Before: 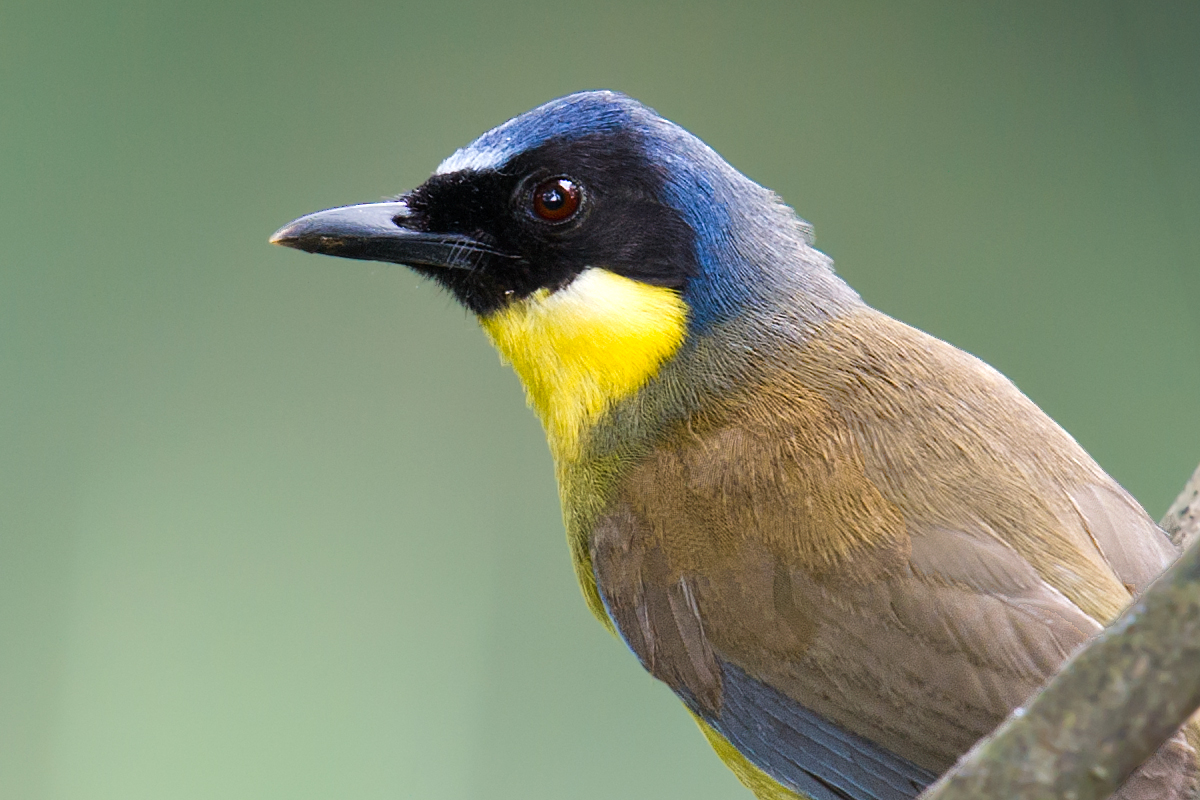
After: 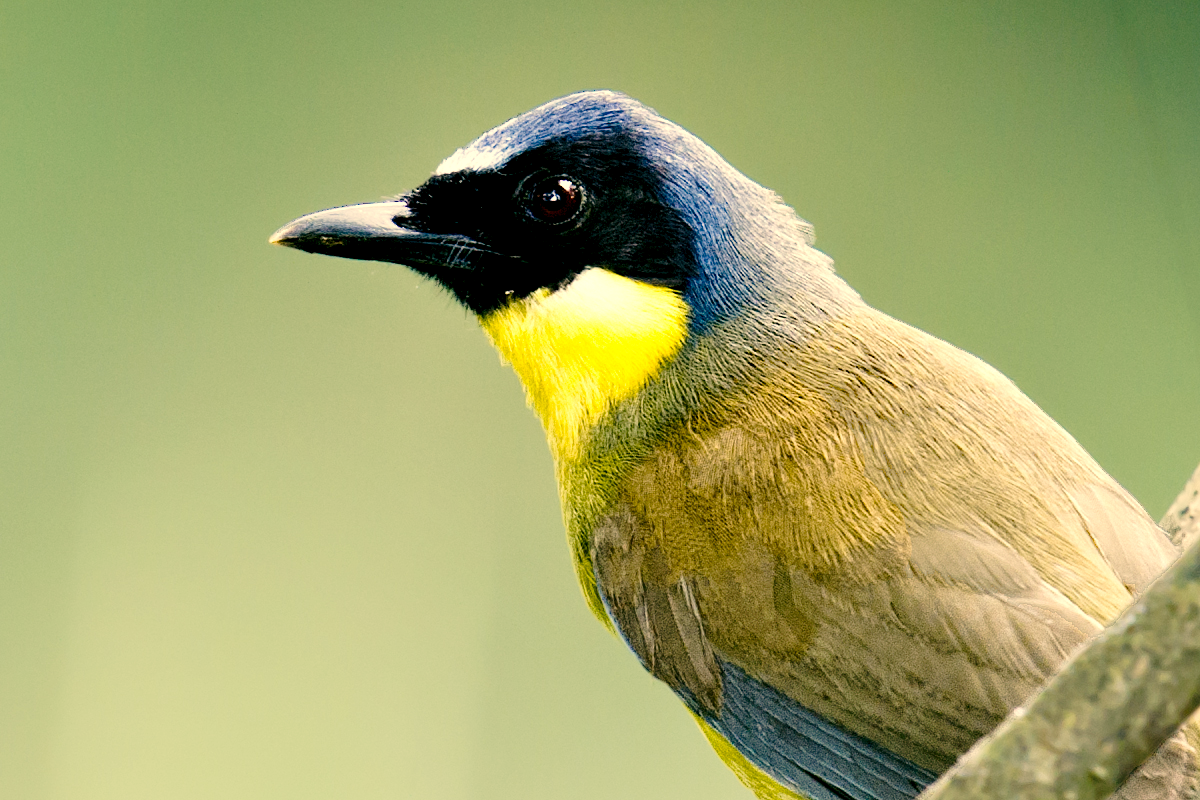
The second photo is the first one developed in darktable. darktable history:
local contrast: highlights 153%, shadows 153%, detail 139%, midtone range 0.261
tone curve: curves: ch0 [(0, 0) (0.11, 0.061) (0.256, 0.259) (0.398, 0.494) (0.498, 0.611) (0.65, 0.757) (0.835, 0.883) (1, 0.961)]; ch1 [(0, 0) (0.346, 0.307) (0.408, 0.369) (0.453, 0.457) (0.482, 0.479) (0.502, 0.498) (0.521, 0.51) (0.553, 0.554) (0.618, 0.65) (0.693, 0.727) (1, 1)]; ch2 [(0, 0) (0.366, 0.337) (0.434, 0.46) (0.485, 0.494) (0.5, 0.494) (0.511, 0.508) (0.537, 0.55) (0.579, 0.599) (0.621, 0.693) (1, 1)], preserve colors none
color correction: highlights a* 4.78, highlights b* 24.91, shadows a* -15.63, shadows b* 3.9
